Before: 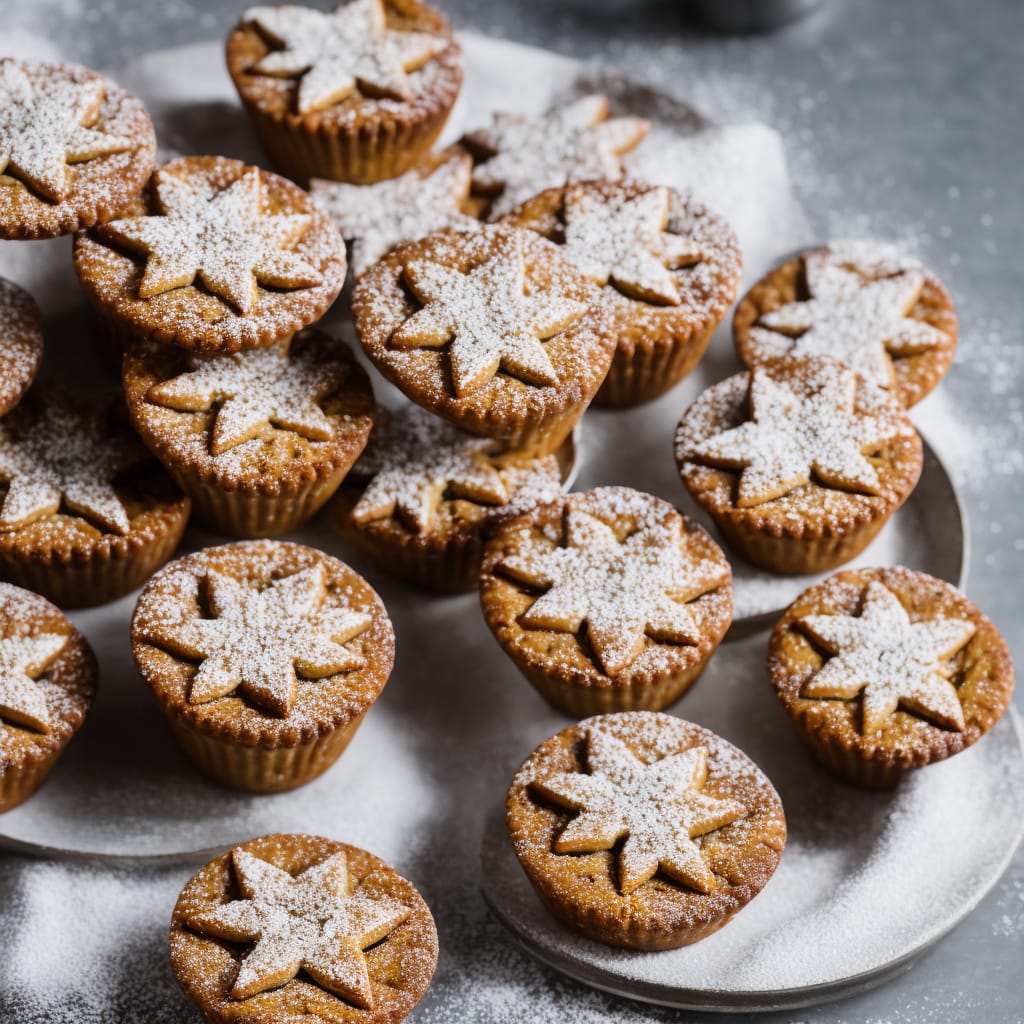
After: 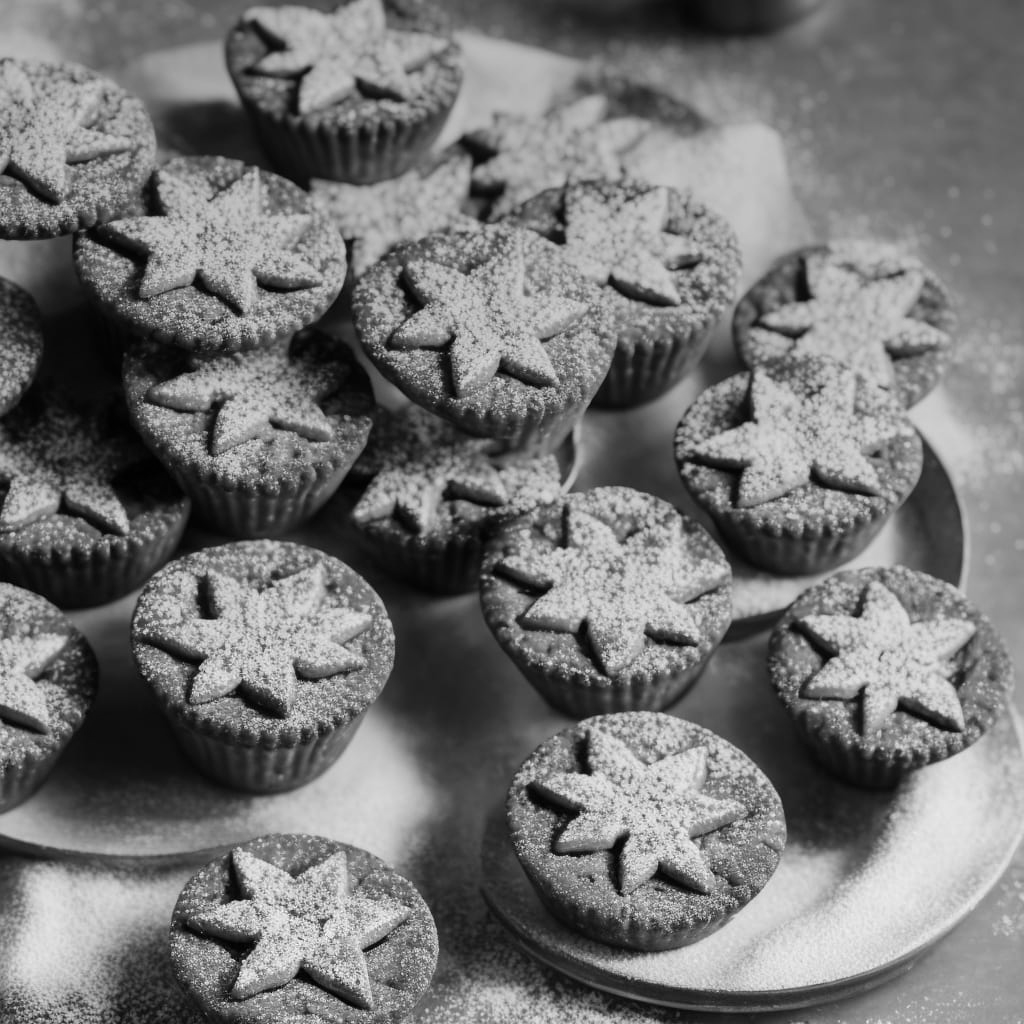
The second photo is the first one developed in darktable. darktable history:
graduated density: rotation -0.352°, offset 57.64
monochrome: size 1
